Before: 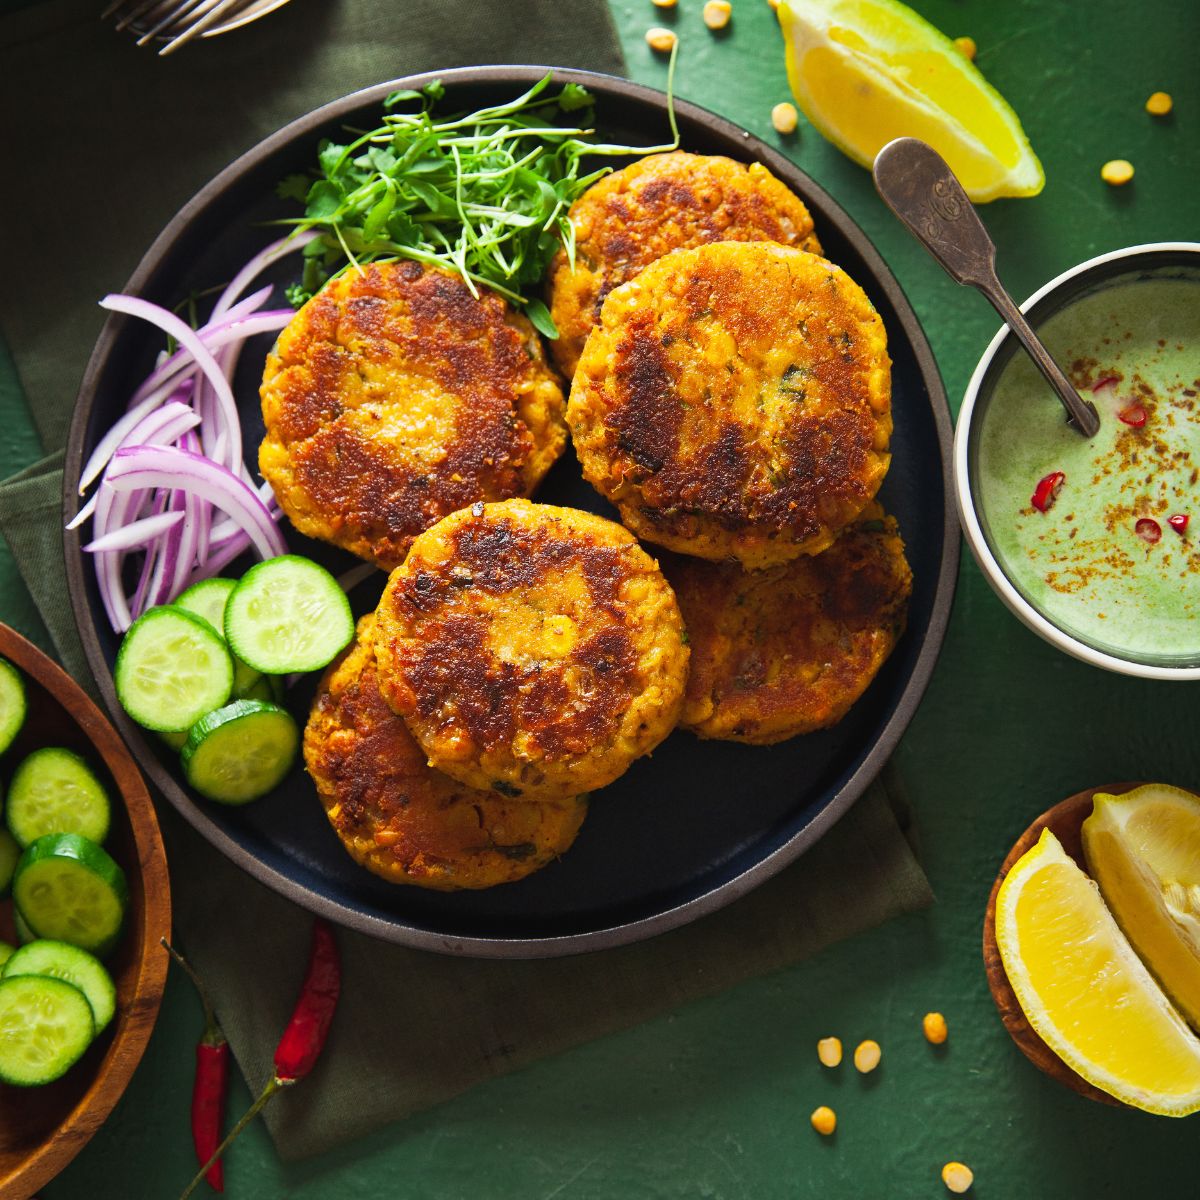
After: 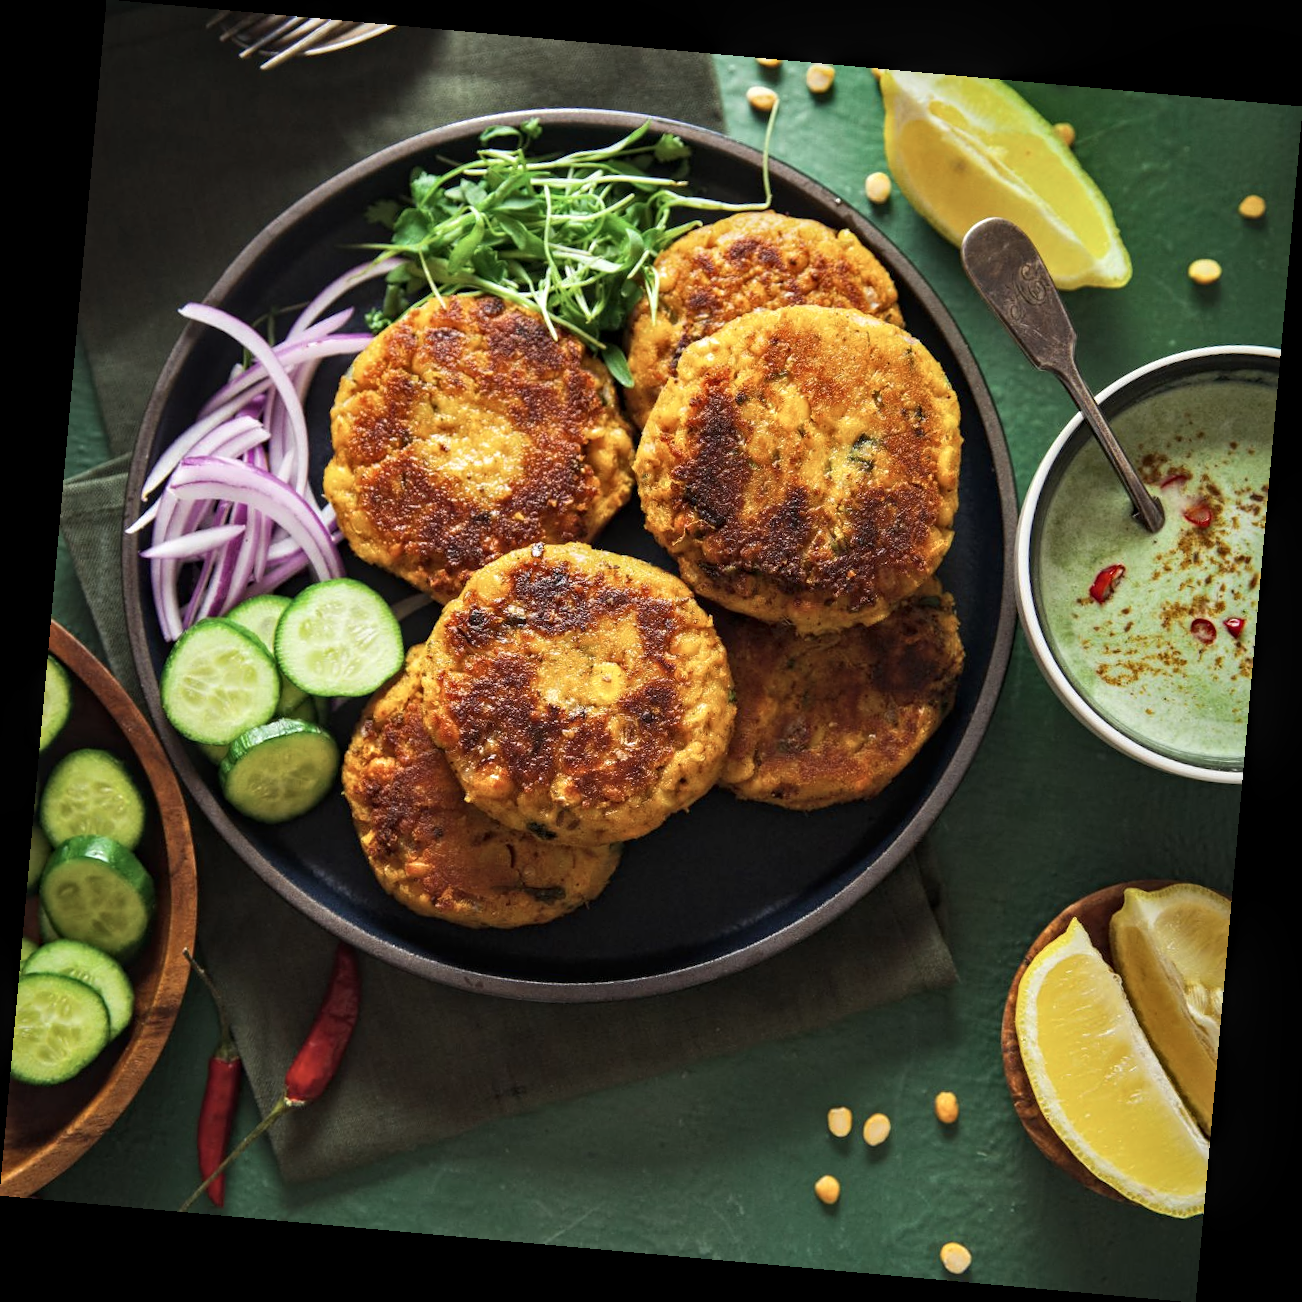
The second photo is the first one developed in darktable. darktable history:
rotate and perspective: rotation 5.12°, automatic cropping off
color zones: curves: ch0 [(0, 0.5) (0.143, 0.5) (0.286, 0.5) (0.429, 0.504) (0.571, 0.5) (0.714, 0.509) (0.857, 0.5) (1, 0.5)]; ch1 [(0, 0.425) (0.143, 0.425) (0.286, 0.375) (0.429, 0.405) (0.571, 0.5) (0.714, 0.47) (0.857, 0.425) (1, 0.435)]; ch2 [(0, 0.5) (0.143, 0.5) (0.286, 0.5) (0.429, 0.517) (0.571, 0.5) (0.714, 0.51) (0.857, 0.5) (1, 0.5)]
contrast equalizer: y [[0.5, 0.504, 0.515, 0.527, 0.535, 0.534], [0.5 ×6], [0.491, 0.387, 0.179, 0.068, 0.068, 0.068], [0 ×5, 0.023], [0 ×6]]
local contrast: on, module defaults
